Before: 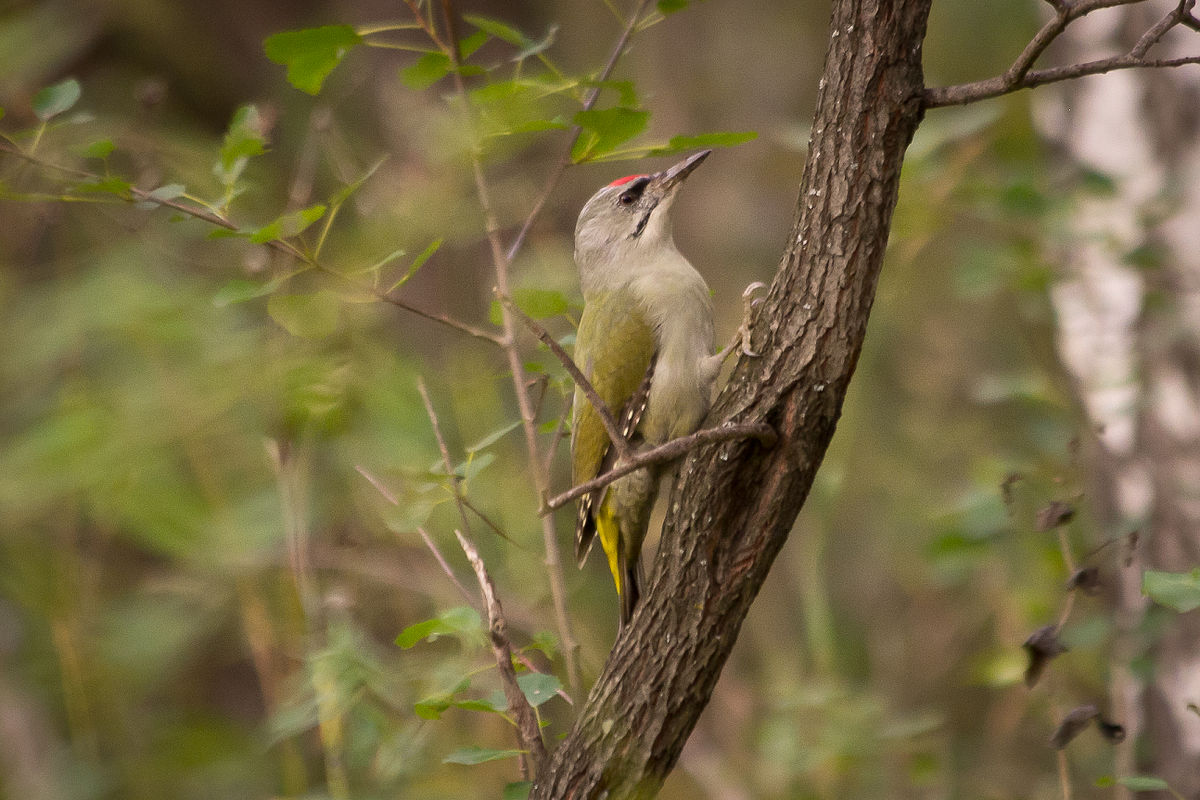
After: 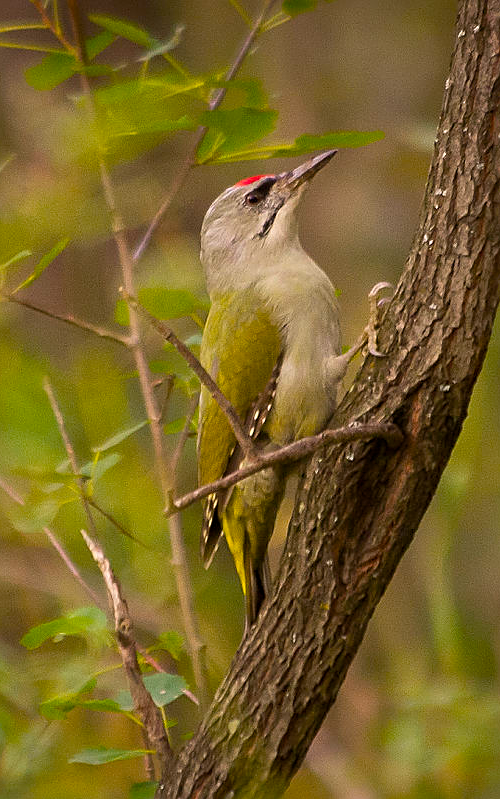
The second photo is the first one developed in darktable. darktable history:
crop: left 31.229%, right 27.105%
sharpen: on, module defaults
color balance rgb: linear chroma grading › global chroma 15%, perceptual saturation grading › global saturation 30%
